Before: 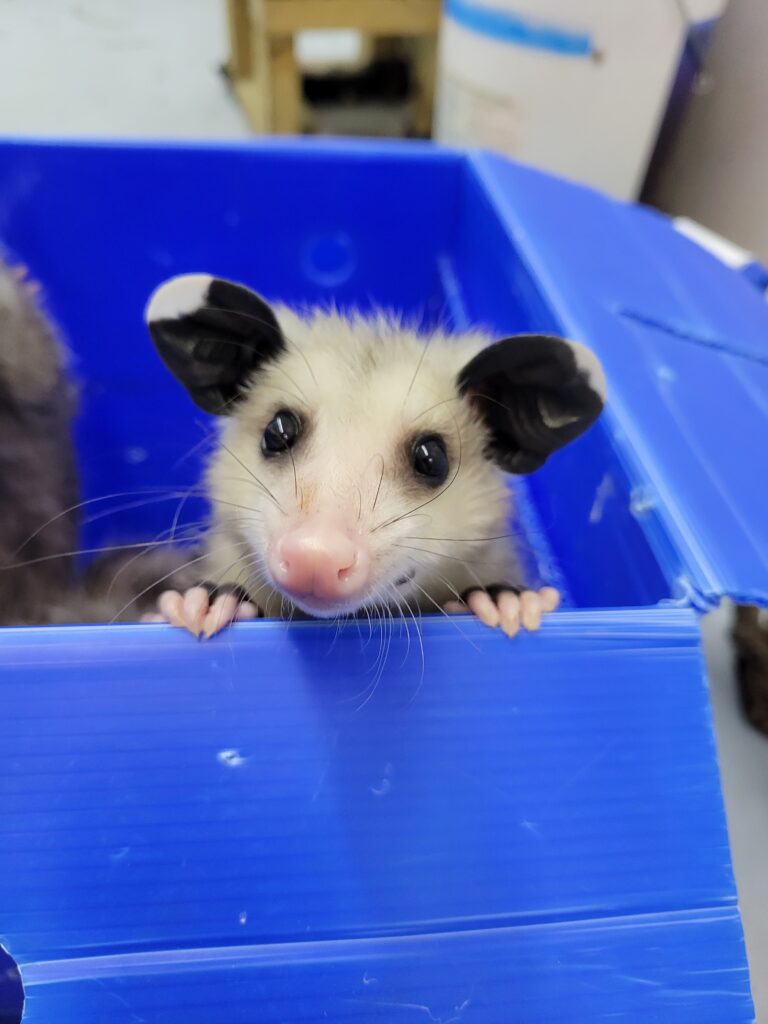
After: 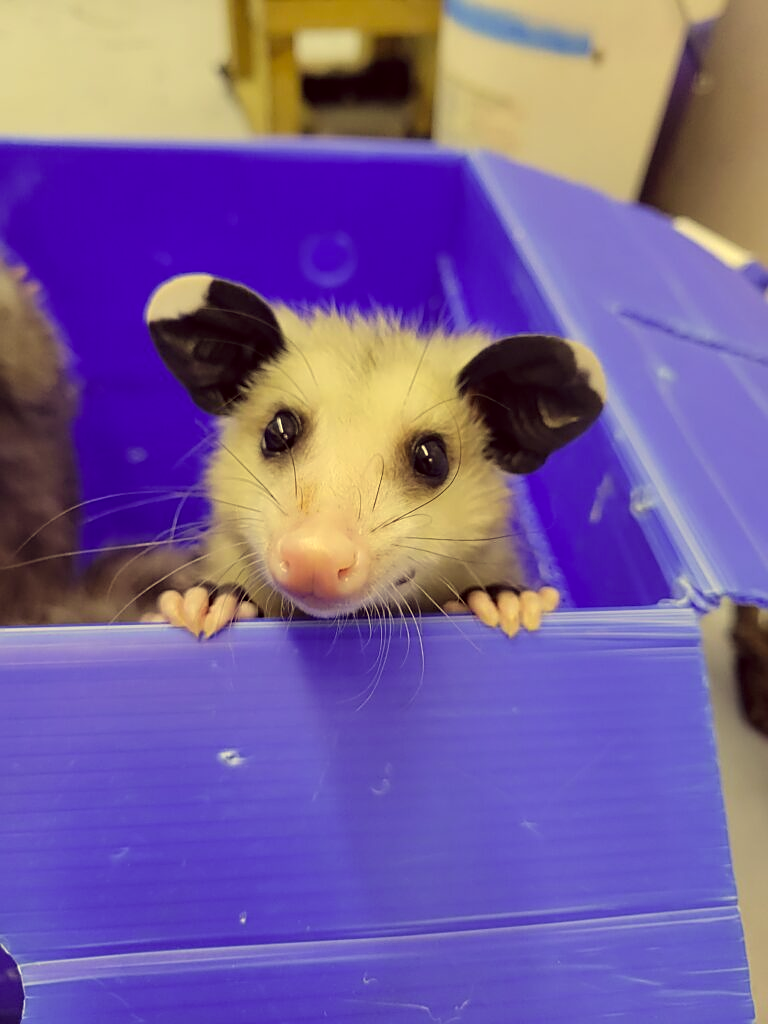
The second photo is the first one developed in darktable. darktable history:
sharpen: on, module defaults
color correction: highlights a* -0.482, highlights b* 40, shadows a* 9.8, shadows b* -0.161
